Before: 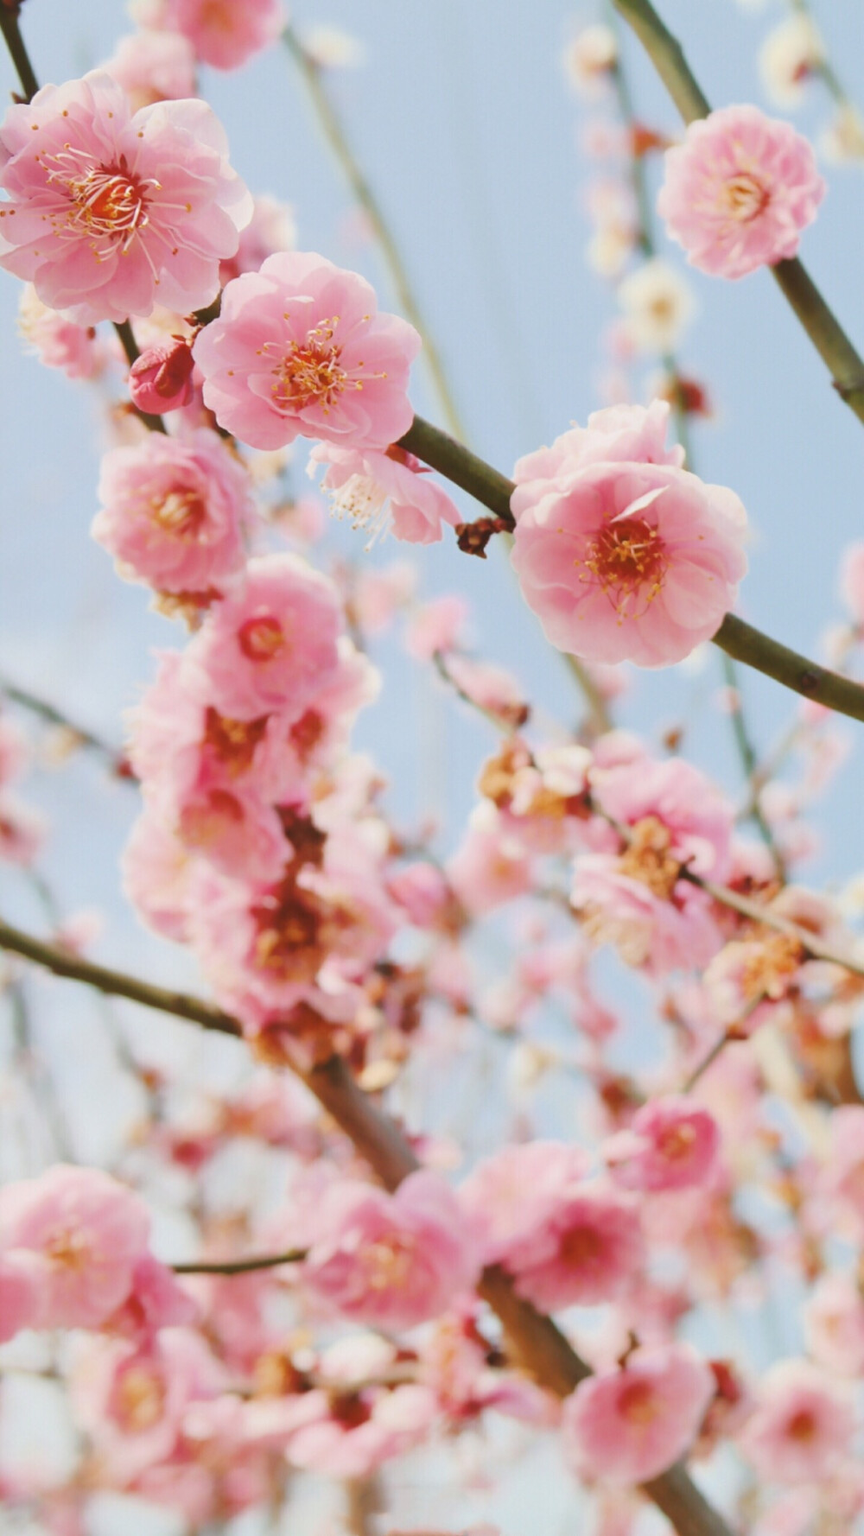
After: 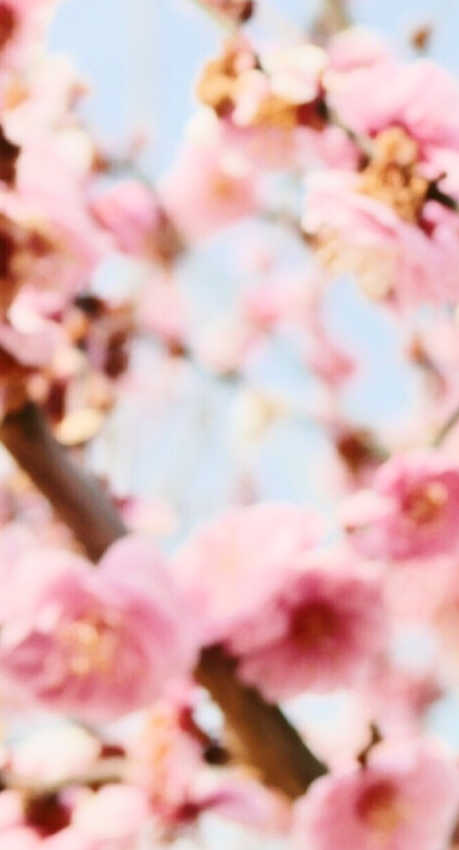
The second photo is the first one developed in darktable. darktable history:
contrast brightness saturation: contrast 0.294
crop: left 35.832%, top 46.061%, right 18.213%, bottom 6.114%
